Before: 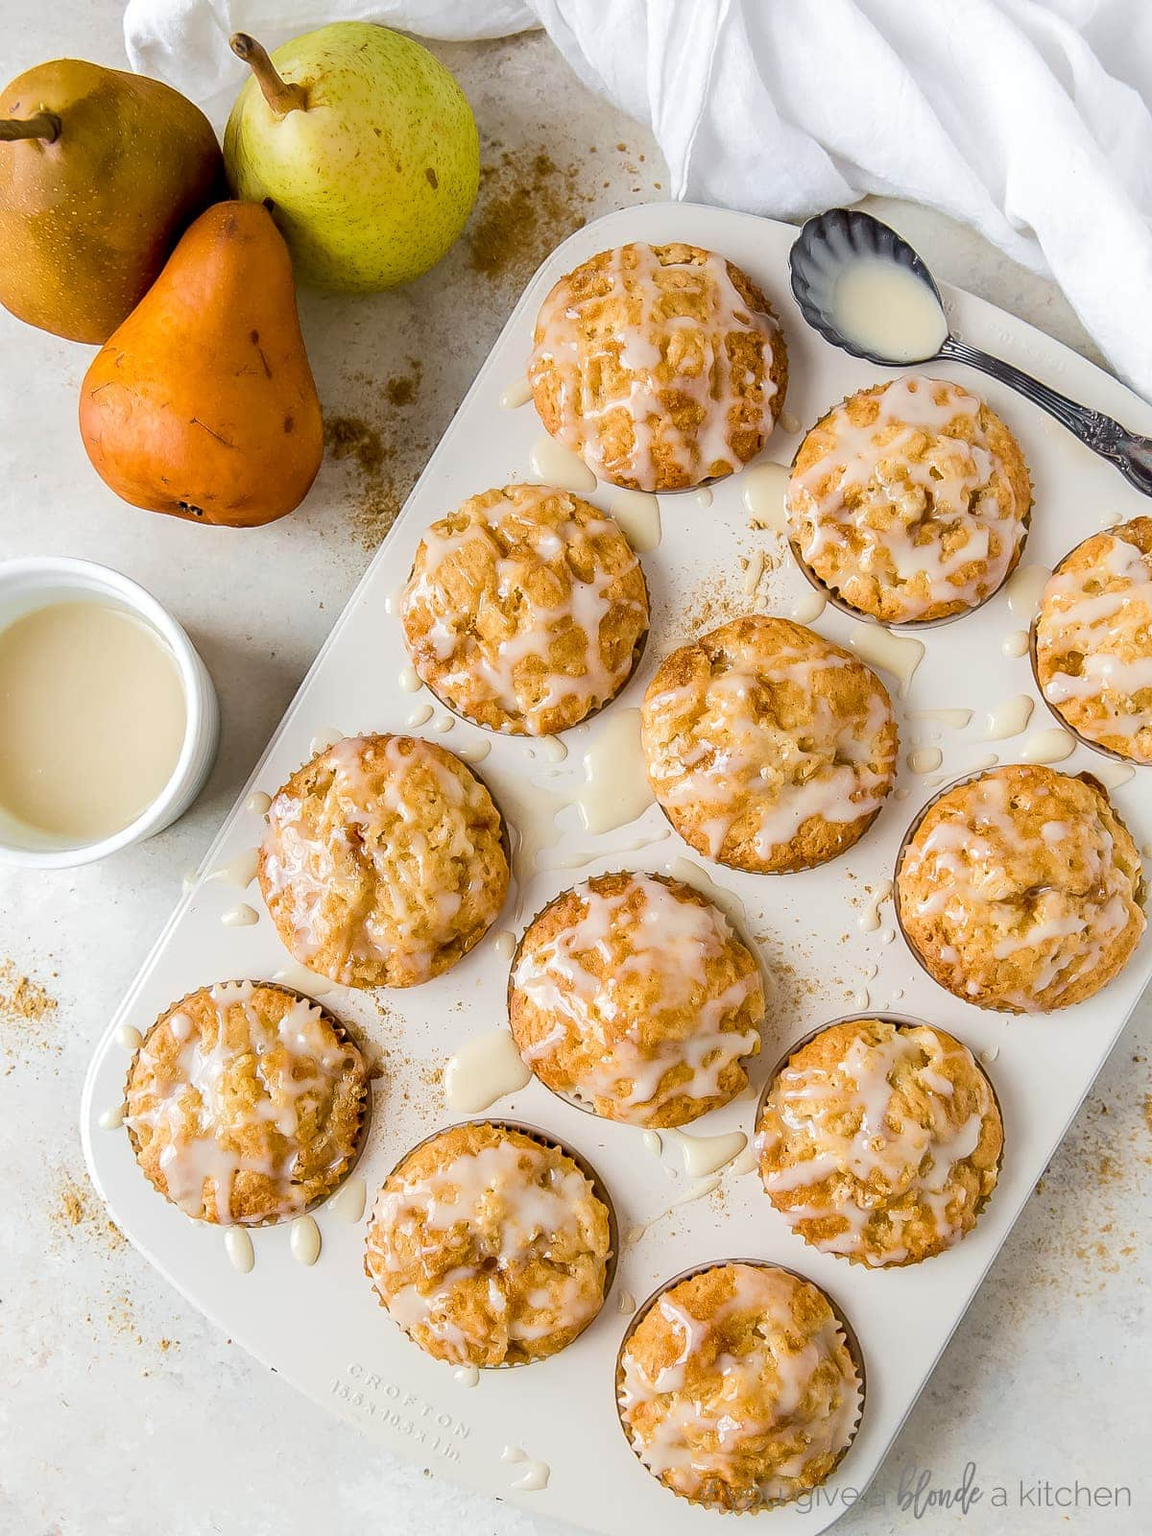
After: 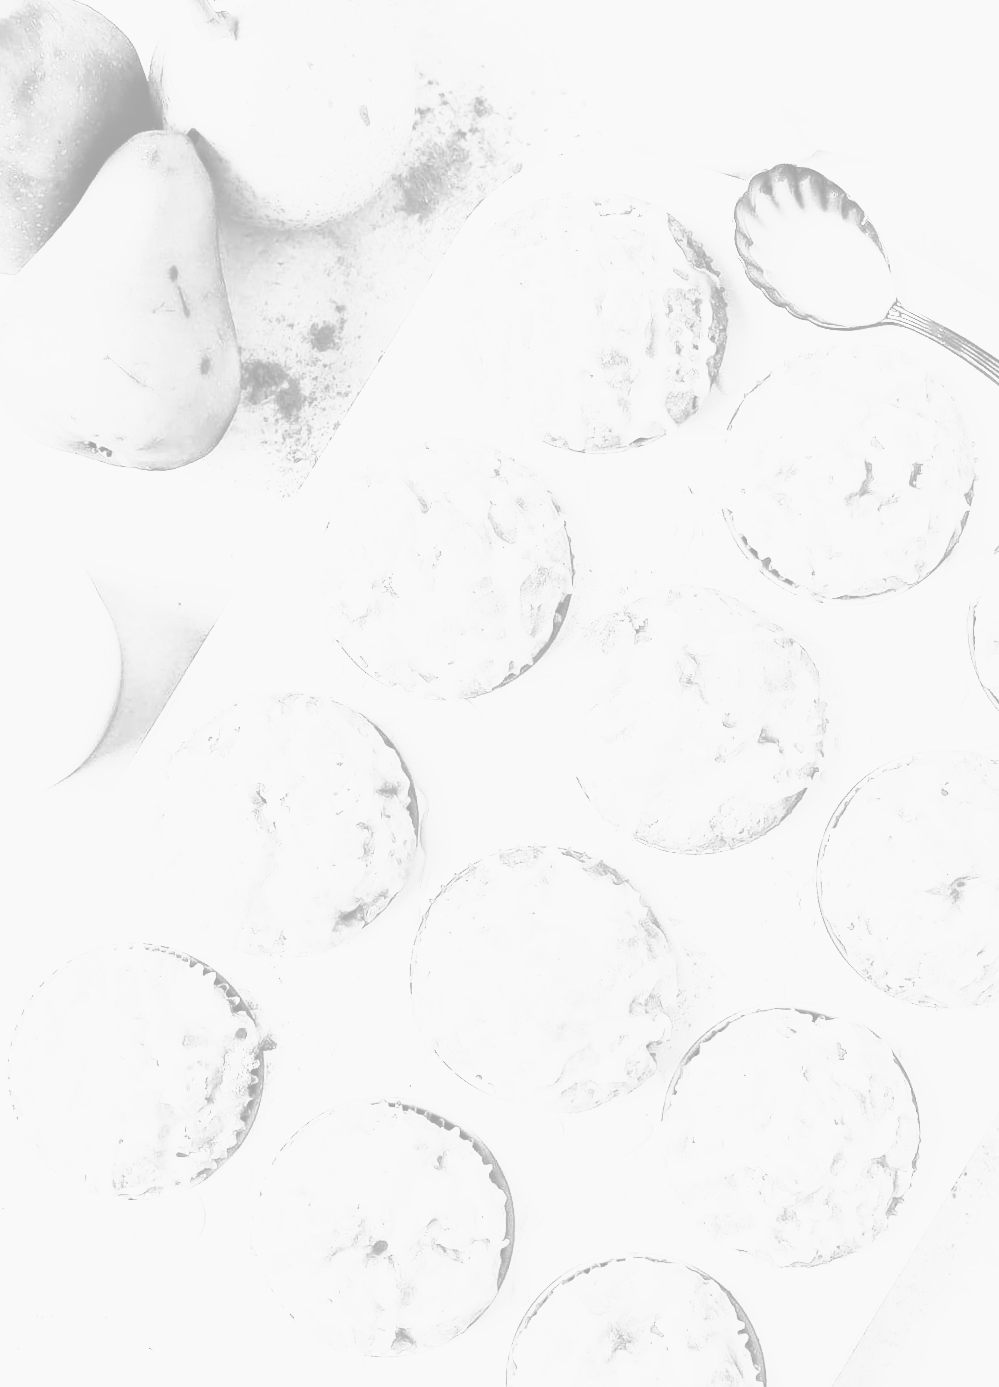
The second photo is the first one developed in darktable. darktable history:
contrast brightness saturation: contrast 0.53, brightness 0.47, saturation -1
monochrome: on, module defaults
crop: left 11.225%, top 5.381%, right 9.565%, bottom 10.314%
rotate and perspective: rotation 2.27°, automatic cropping off
base curve: curves: ch0 [(0, 0) (0.007, 0.004) (0.027, 0.03) (0.046, 0.07) (0.207, 0.54) (0.442, 0.872) (0.673, 0.972) (1, 1)], preserve colors none
colorize: hue 331.2°, saturation 75%, source mix 30.28%, lightness 70.52%, version 1
color balance rgb: perceptual saturation grading › global saturation 20%, global vibrance 20%
